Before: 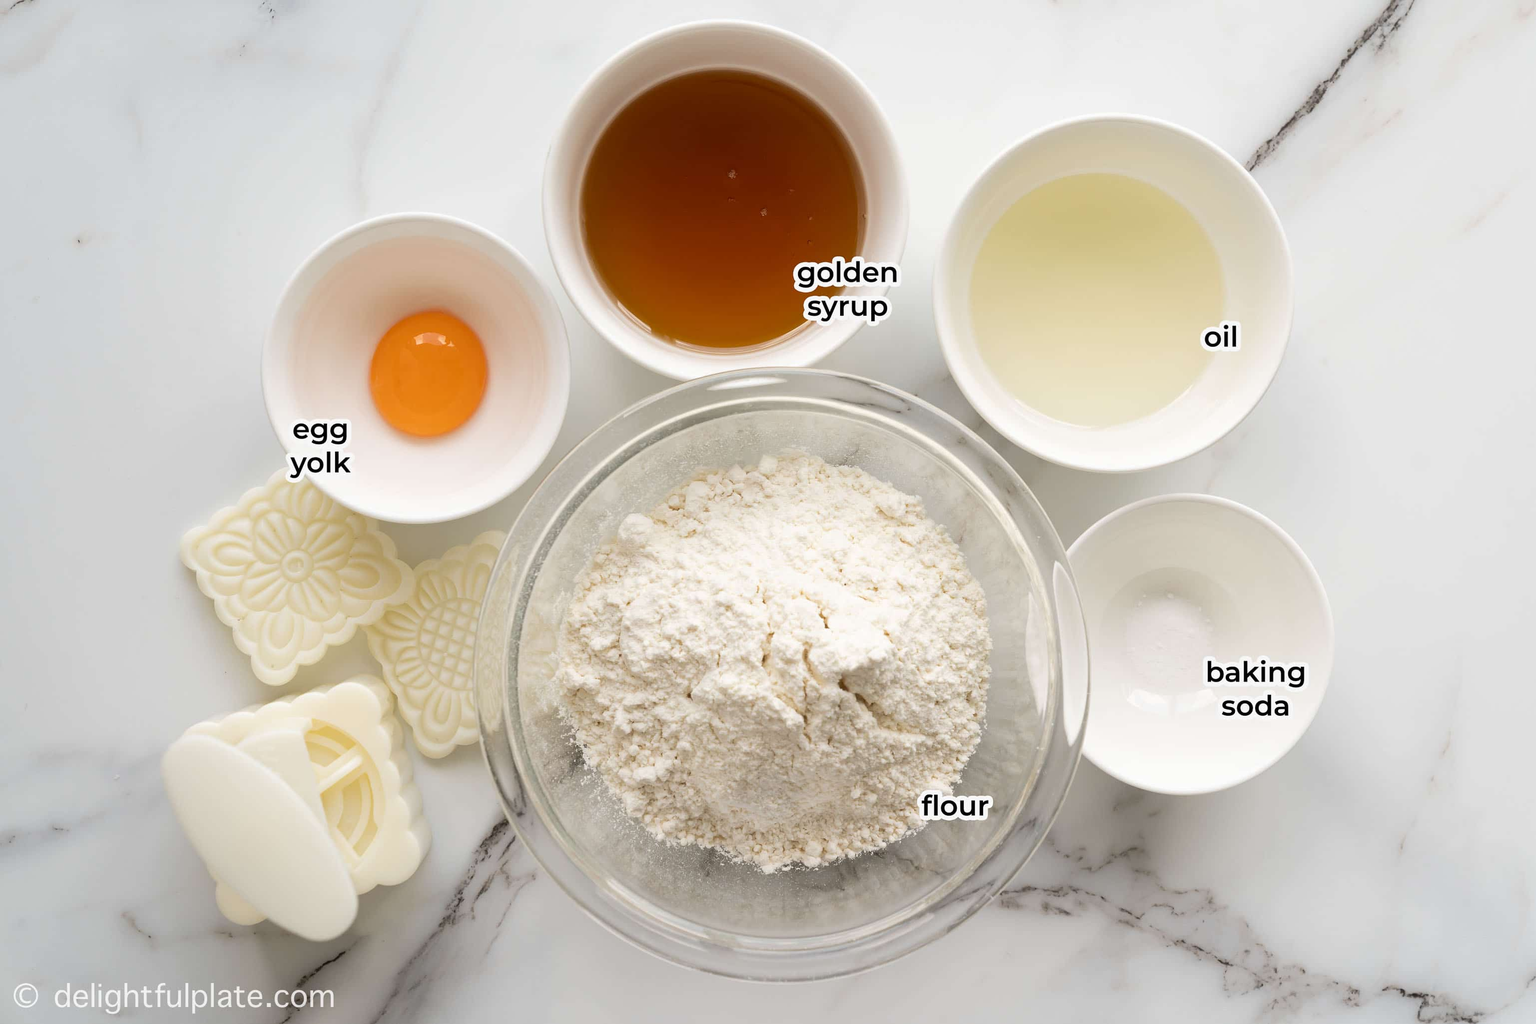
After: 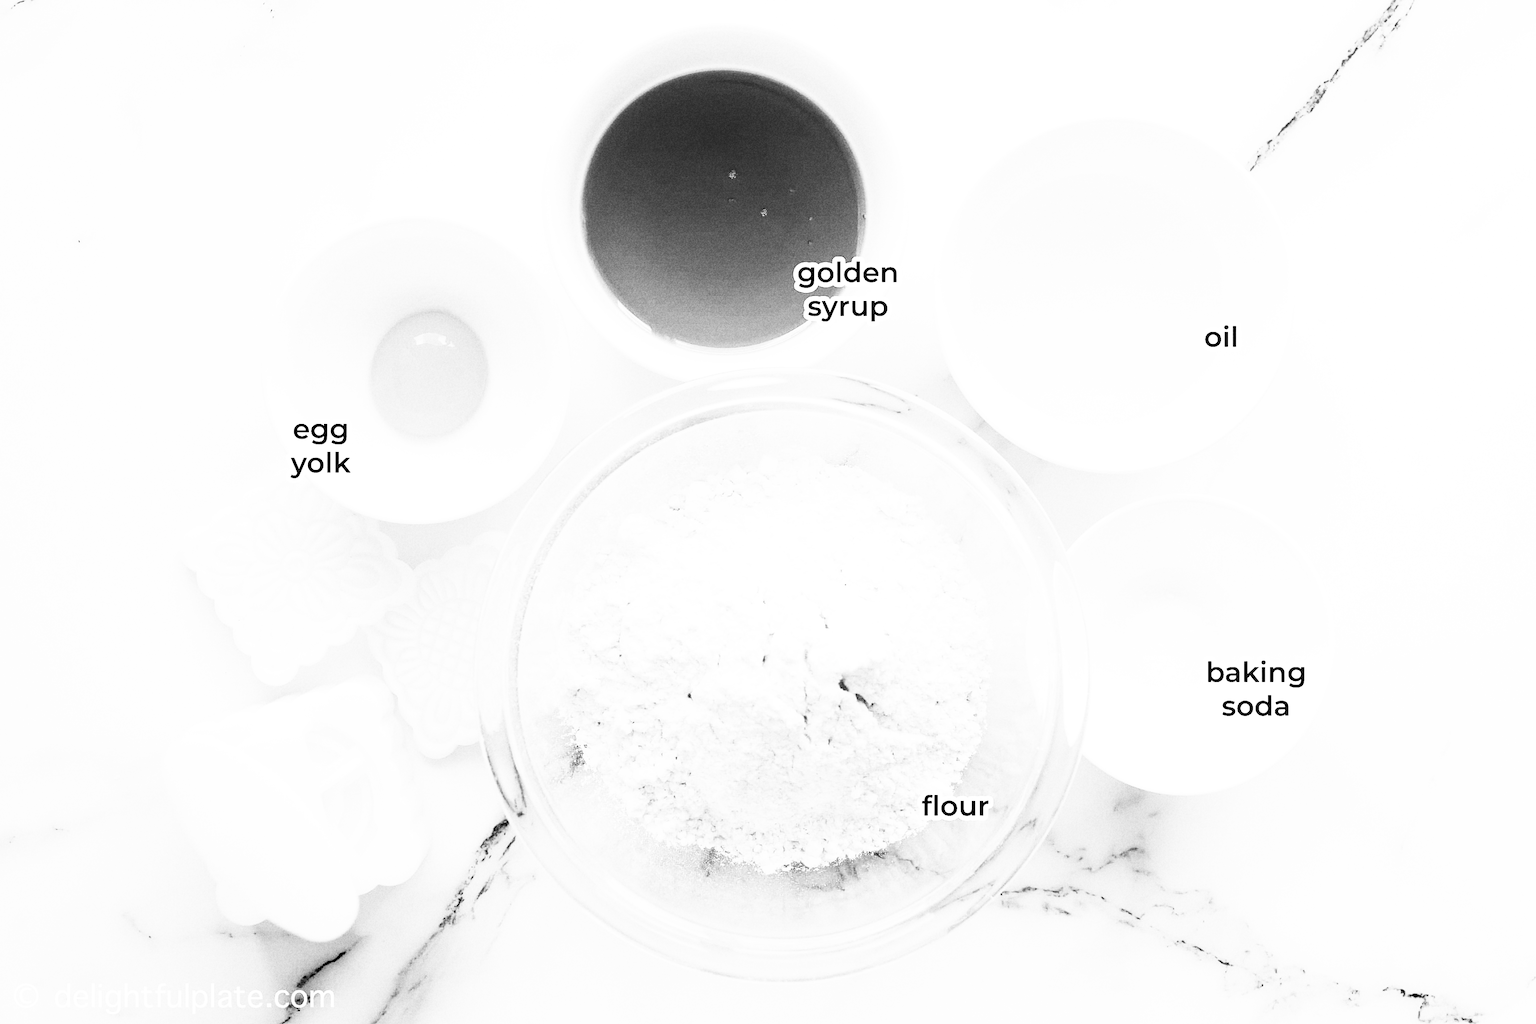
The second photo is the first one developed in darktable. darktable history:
exposure: black level correction 0.012, exposure 0.7 EV, compensate exposure bias true, compensate highlight preservation false
contrast brightness saturation: contrast 0.53, brightness 0.47, saturation -1
filmic rgb: black relative exposure -5 EV, white relative exposure 3.2 EV, hardness 3.42, contrast 1.2, highlights saturation mix -30%
grain: coarseness 9.61 ISO, strength 35.62%
